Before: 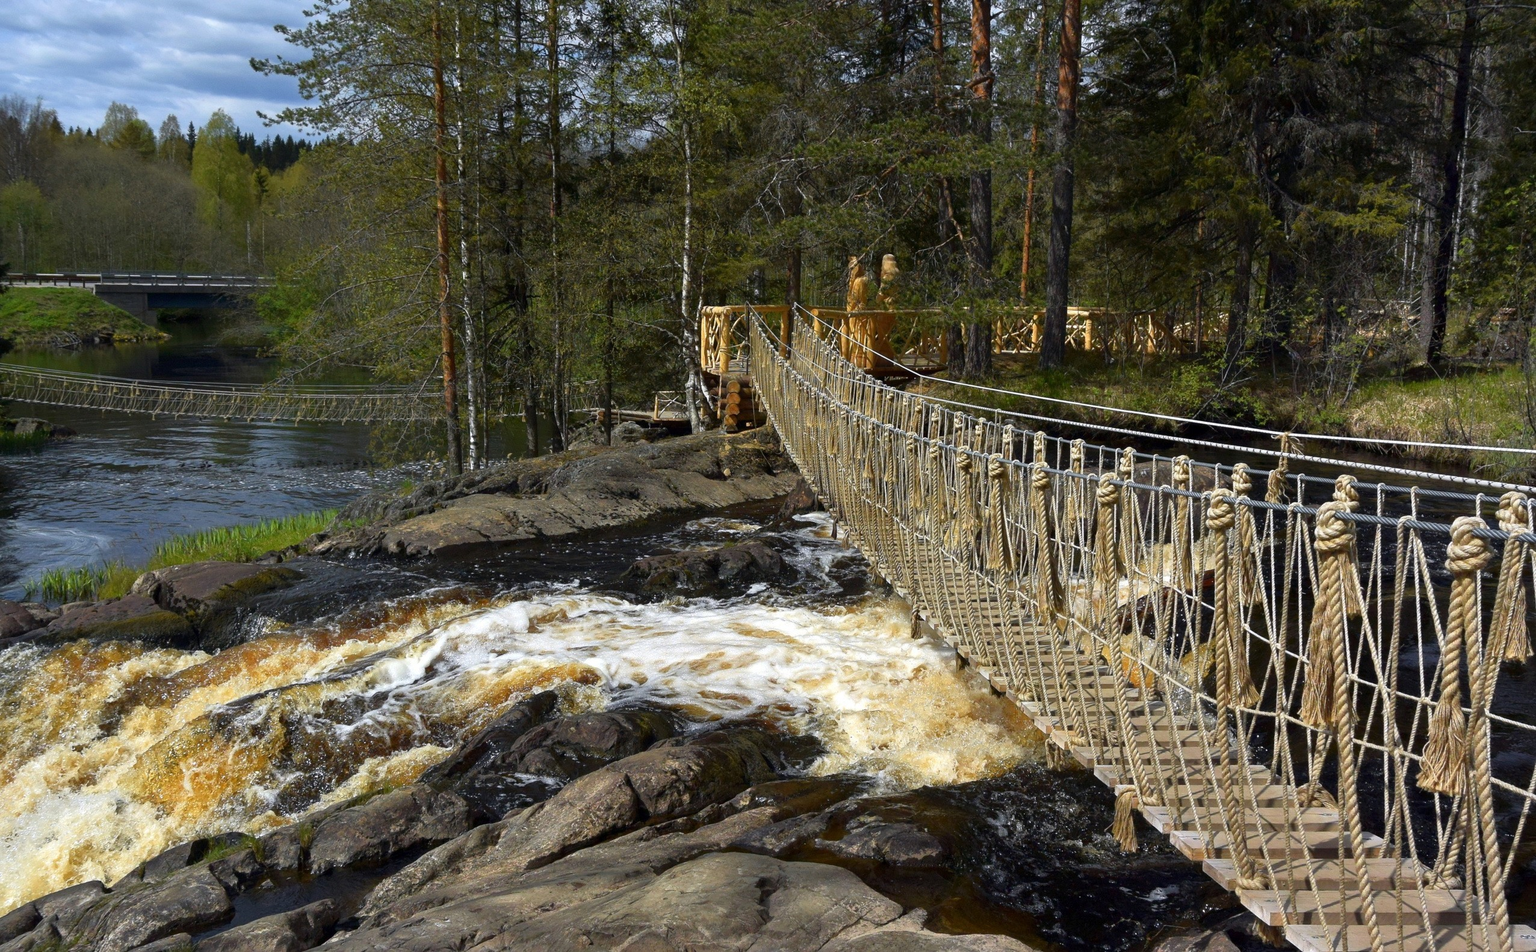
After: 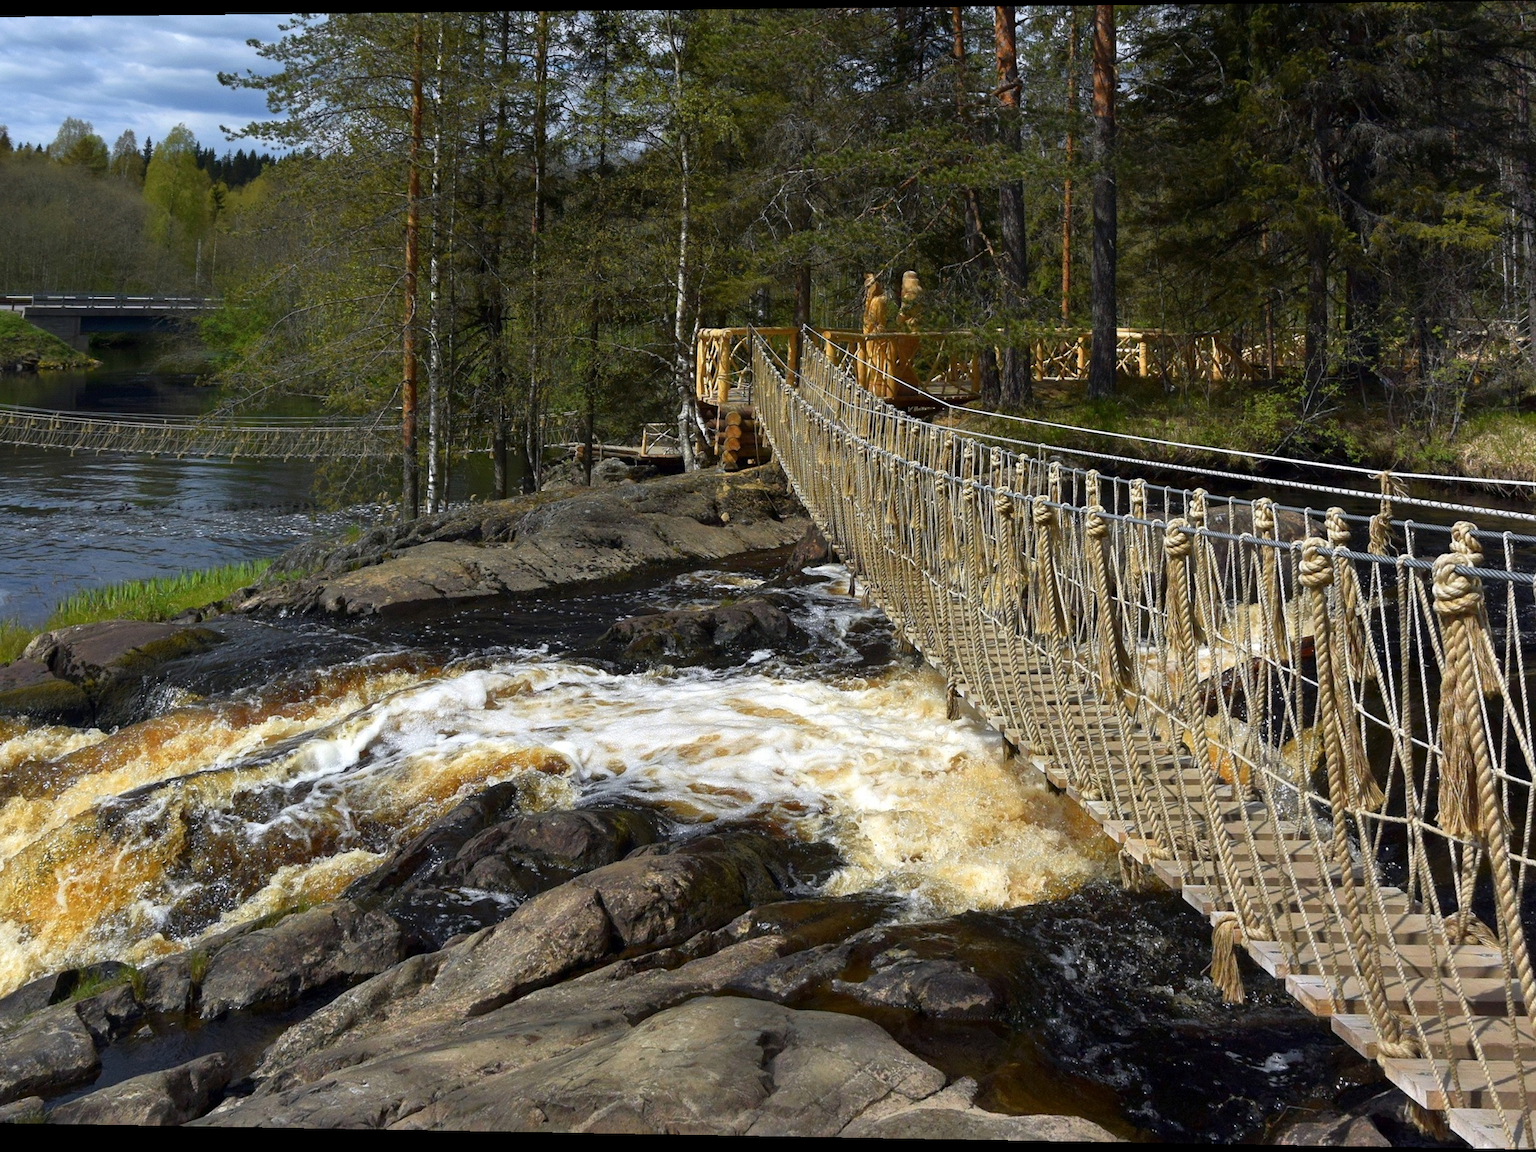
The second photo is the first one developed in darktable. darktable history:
tone equalizer: on, module defaults
crop: left 9.88%, right 12.664%
rotate and perspective: rotation 0.128°, lens shift (vertical) -0.181, lens shift (horizontal) -0.044, shear 0.001, automatic cropping off
